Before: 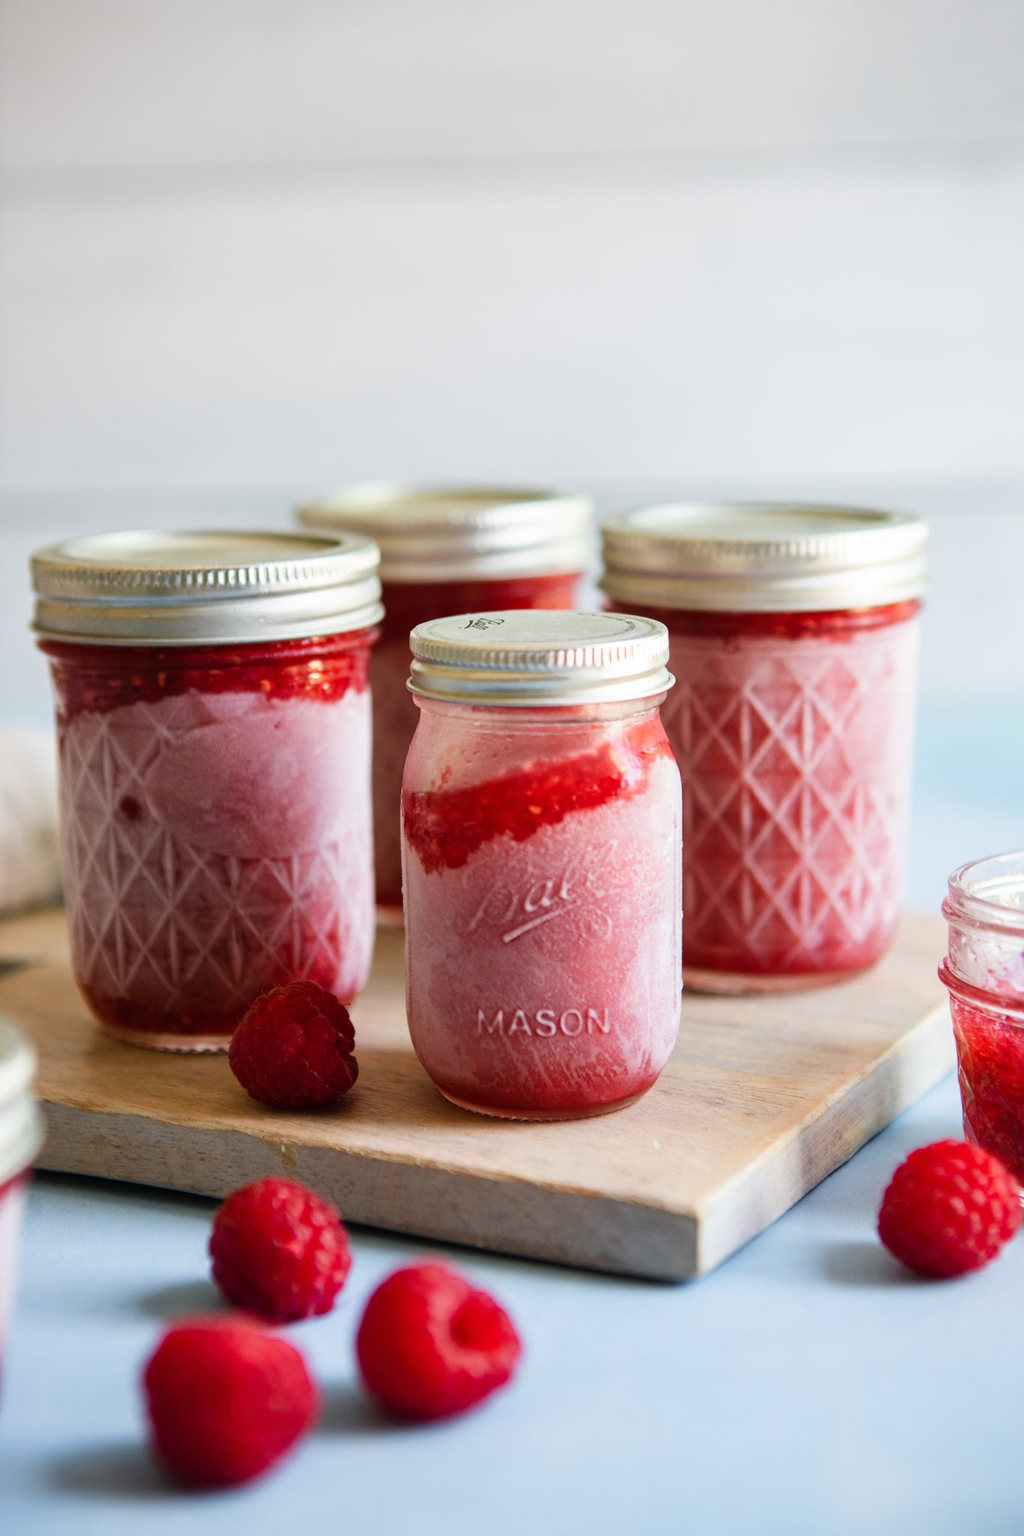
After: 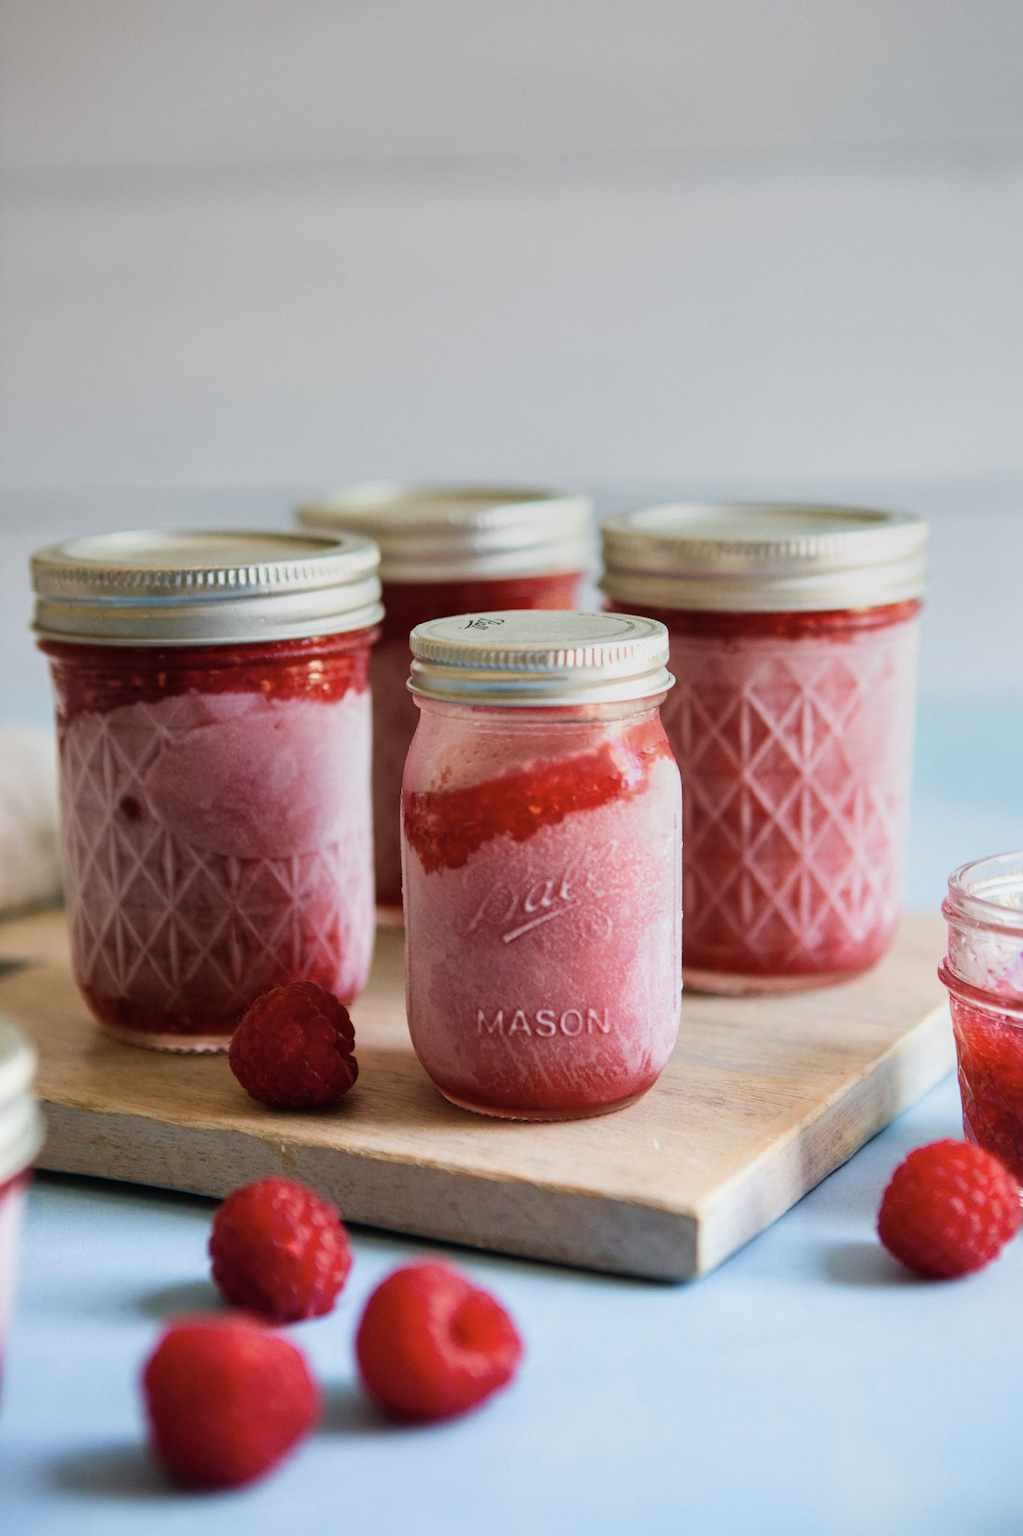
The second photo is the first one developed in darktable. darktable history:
velvia: on, module defaults
grain: coarseness 0.09 ISO, strength 10%
color zones: curves: ch0 [(0, 0.5) (0.143, 0.5) (0.286, 0.5) (0.429, 0.504) (0.571, 0.5) (0.714, 0.509) (0.857, 0.5) (1, 0.5)]; ch1 [(0, 0.425) (0.143, 0.425) (0.286, 0.375) (0.429, 0.405) (0.571, 0.5) (0.714, 0.47) (0.857, 0.425) (1, 0.435)]; ch2 [(0, 0.5) (0.143, 0.5) (0.286, 0.5) (0.429, 0.517) (0.571, 0.5) (0.714, 0.51) (0.857, 0.5) (1, 0.5)]
graduated density: on, module defaults
